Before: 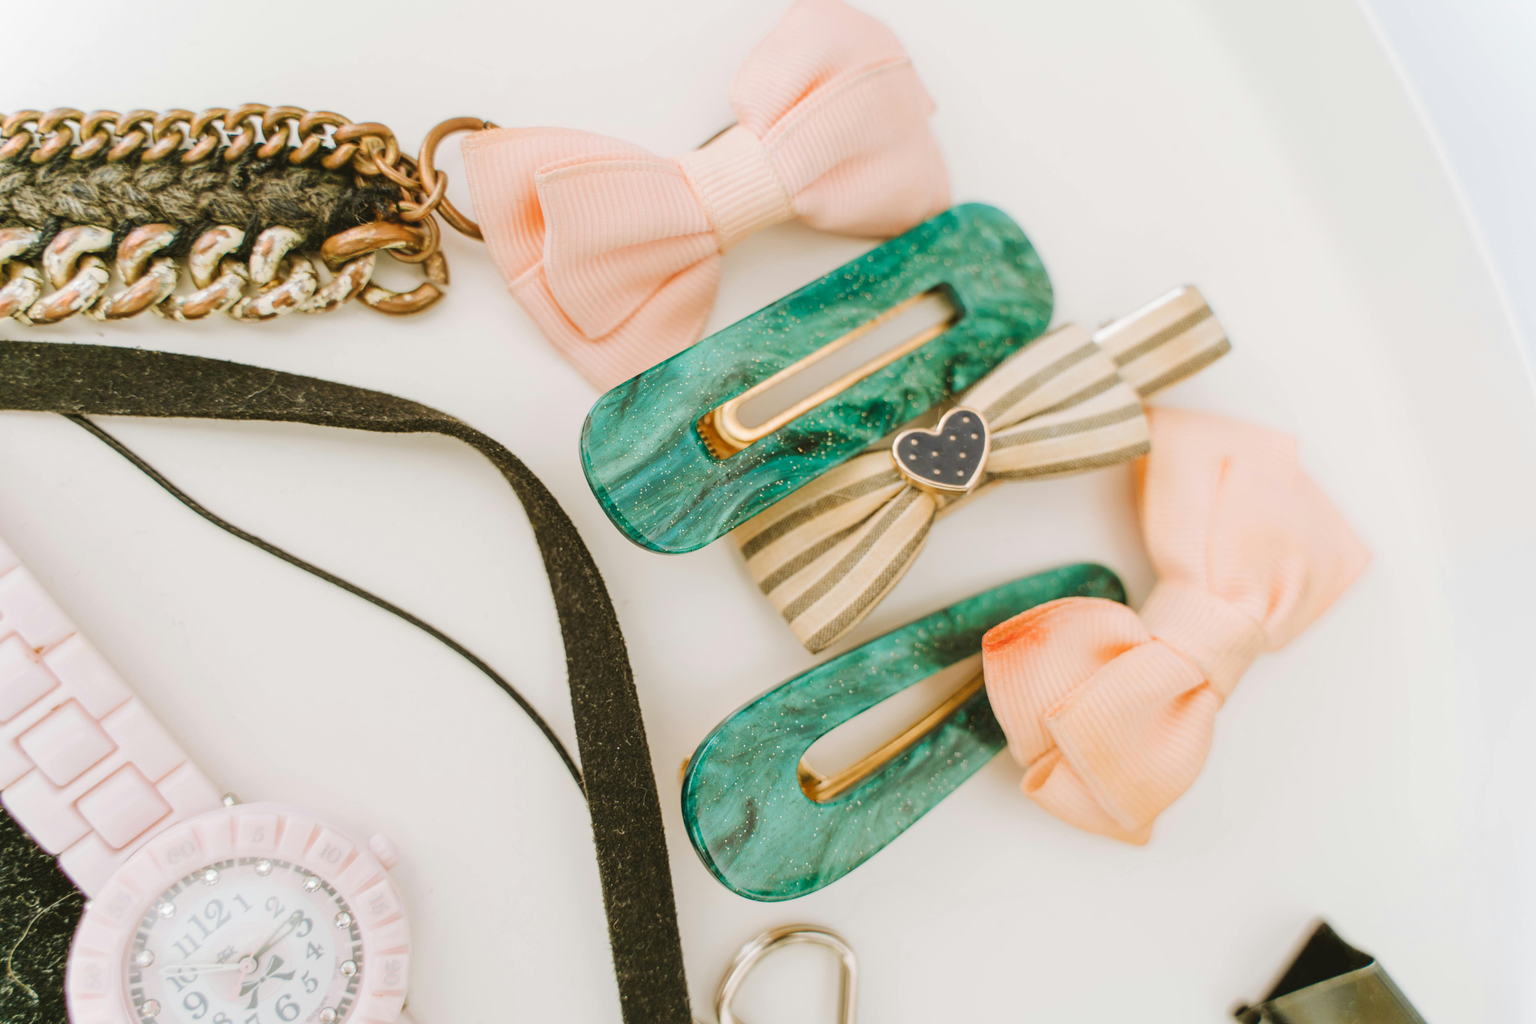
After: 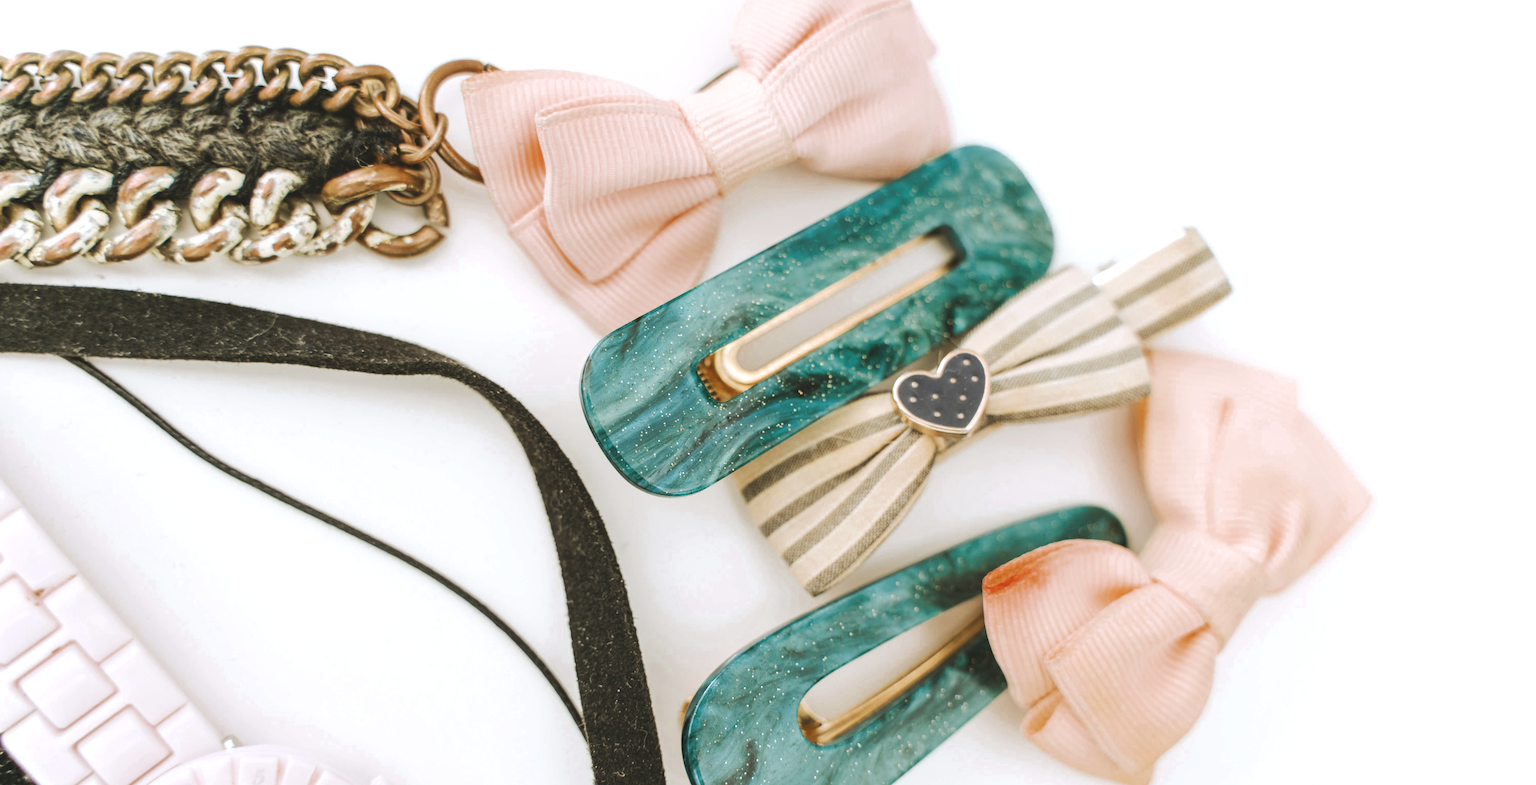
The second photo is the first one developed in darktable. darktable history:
color zones: curves: ch0 [(0, 0.5) (0.125, 0.4) (0.25, 0.5) (0.375, 0.4) (0.5, 0.4) (0.625, 0.6) (0.75, 0.6) (0.875, 0.5)]; ch1 [(0, 0.35) (0.125, 0.45) (0.25, 0.35) (0.375, 0.35) (0.5, 0.35) (0.625, 0.35) (0.75, 0.45) (0.875, 0.35)]; ch2 [(0, 0.6) (0.125, 0.5) (0.25, 0.5) (0.375, 0.6) (0.5, 0.6) (0.625, 0.5) (0.75, 0.5) (0.875, 0.5)]
crop: top 5.667%, bottom 17.637%
white balance: red 0.976, blue 1.04
tone curve: curves: ch0 [(0, 0) (0.003, 0.04) (0.011, 0.053) (0.025, 0.077) (0.044, 0.104) (0.069, 0.127) (0.1, 0.15) (0.136, 0.177) (0.177, 0.215) (0.224, 0.254) (0.277, 0.3) (0.335, 0.355) (0.399, 0.41) (0.468, 0.477) (0.543, 0.554) (0.623, 0.636) (0.709, 0.72) (0.801, 0.804) (0.898, 0.892) (1, 1)], preserve colors none
tone equalizer: -8 EV -0.417 EV, -7 EV -0.389 EV, -6 EV -0.333 EV, -5 EV -0.222 EV, -3 EV 0.222 EV, -2 EV 0.333 EV, -1 EV 0.389 EV, +0 EV 0.417 EV, edges refinement/feathering 500, mask exposure compensation -1.57 EV, preserve details no
